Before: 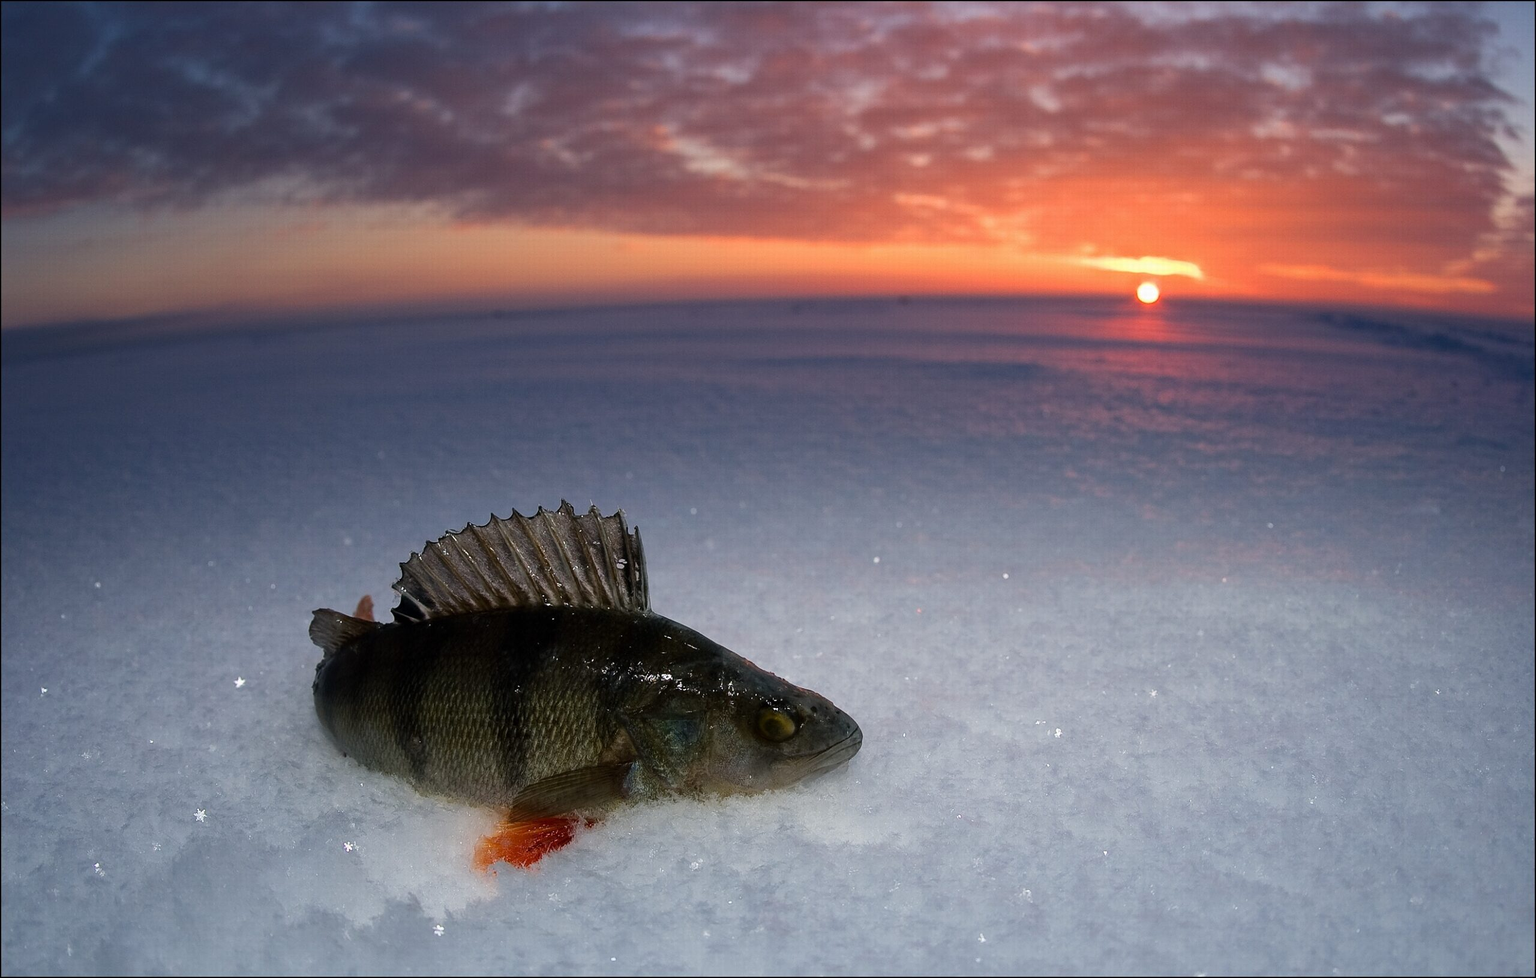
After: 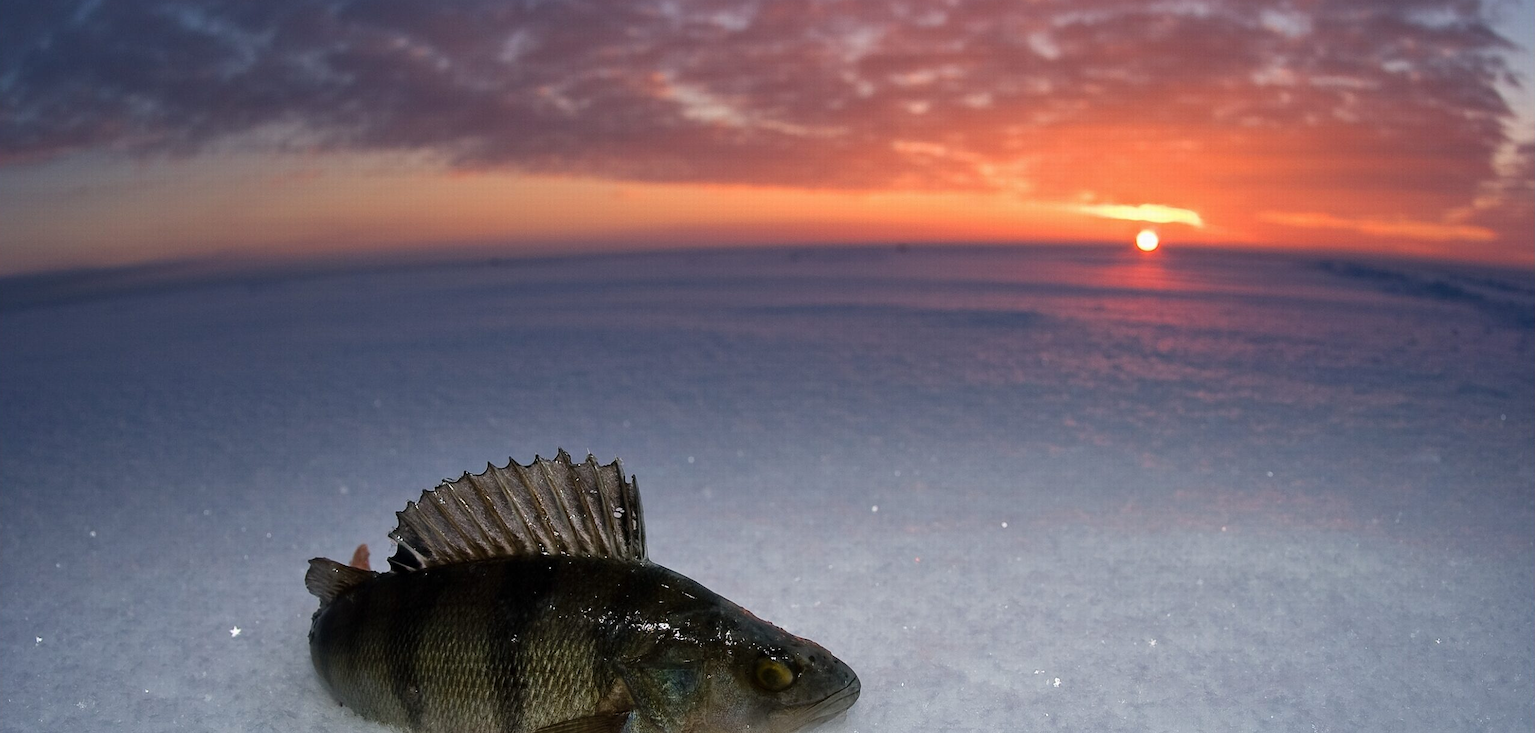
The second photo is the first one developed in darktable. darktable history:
crop: left 0.387%, top 5.469%, bottom 19.809%
shadows and highlights: shadows 37.27, highlights -28.18, soften with gaussian
